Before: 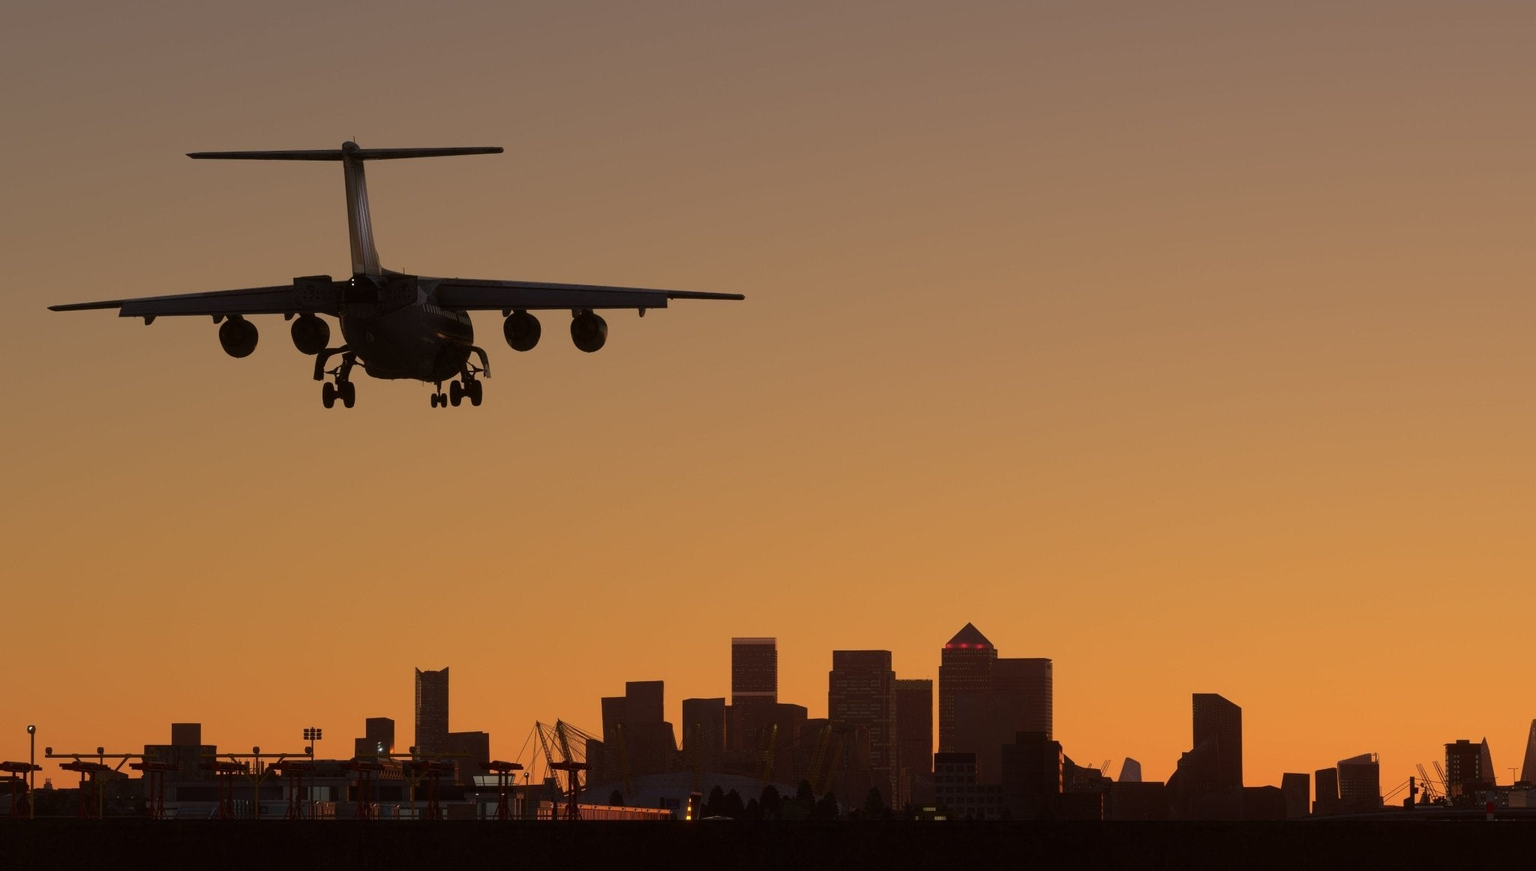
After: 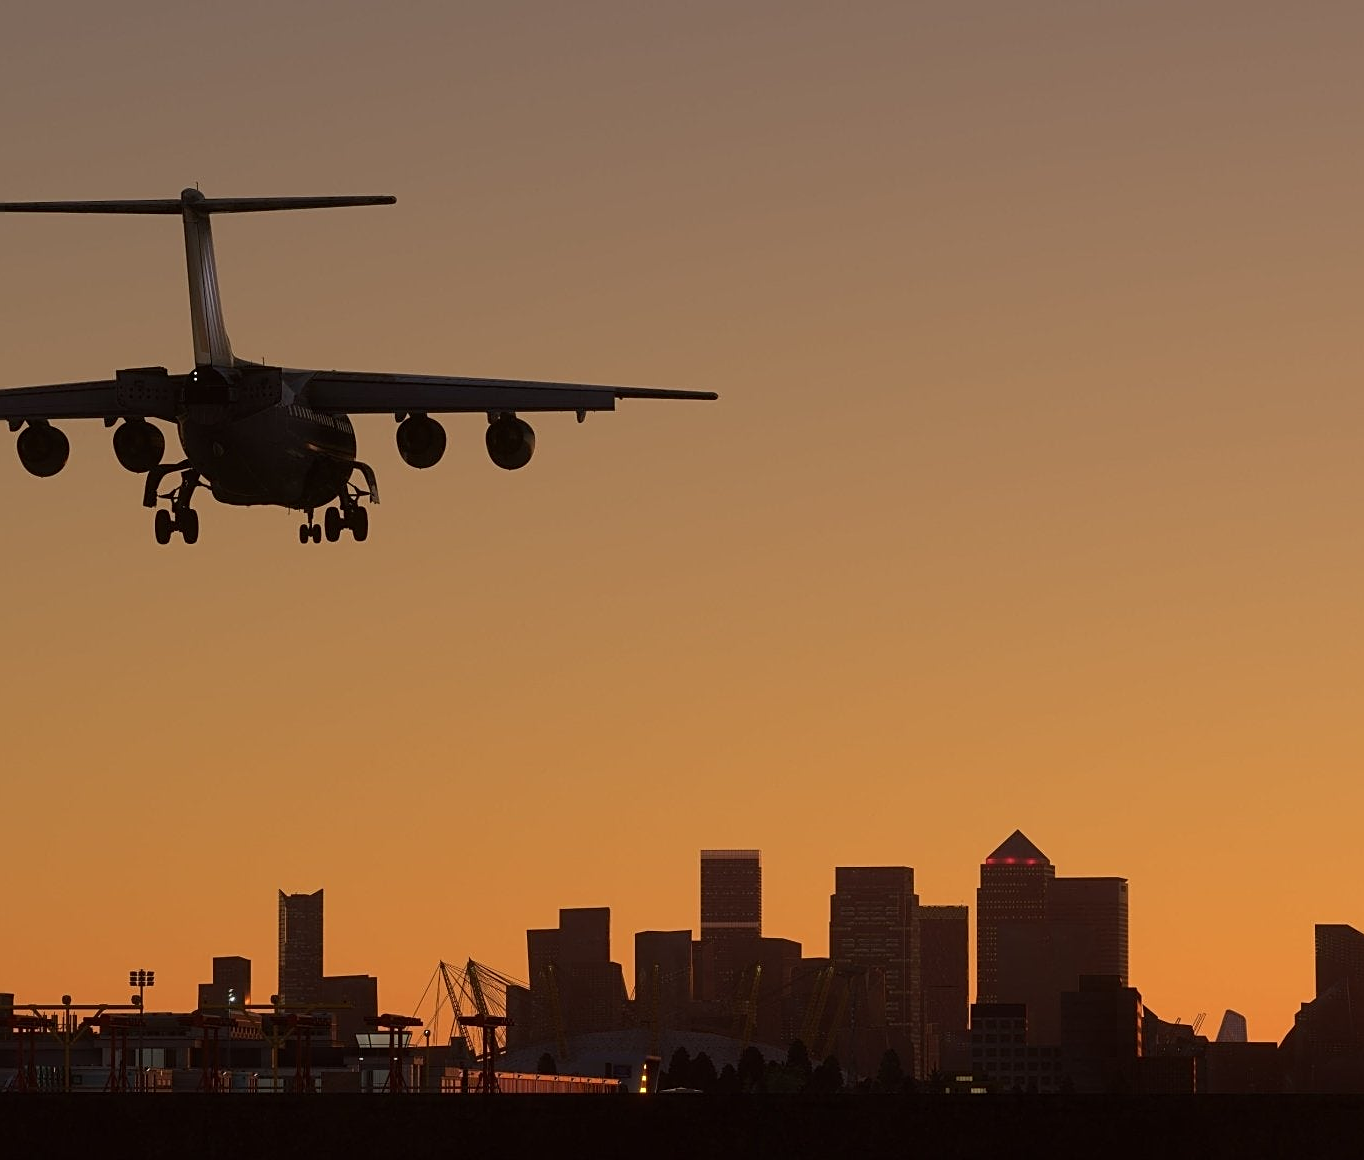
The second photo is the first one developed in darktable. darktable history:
crop and rotate: left 13.448%, right 19.93%
sharpen: on, module defaults
